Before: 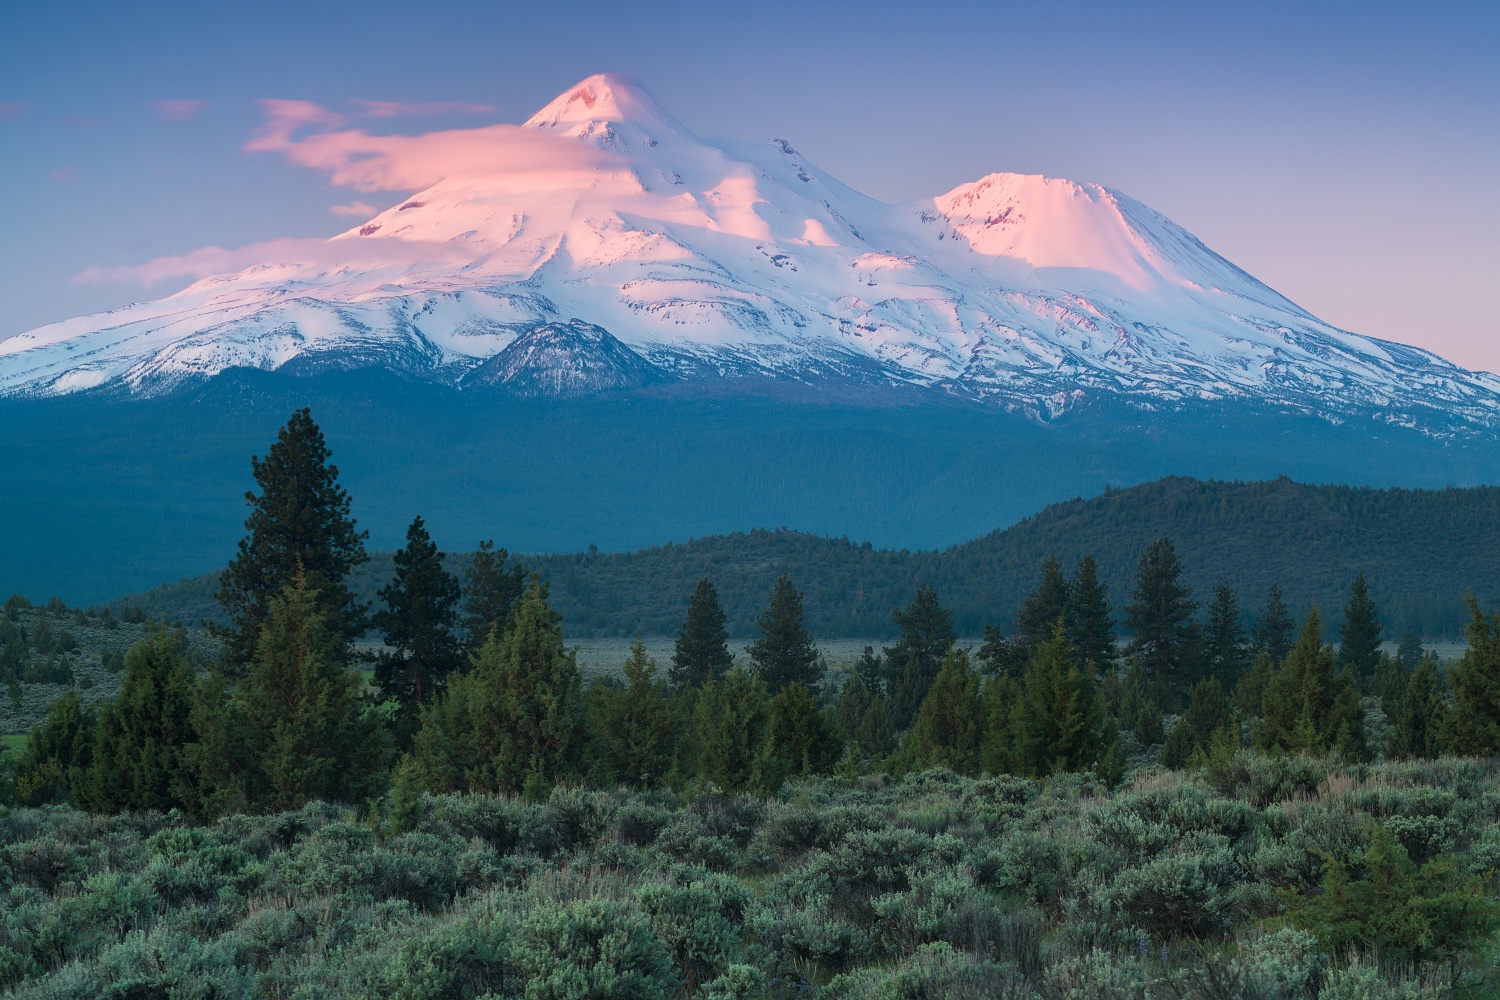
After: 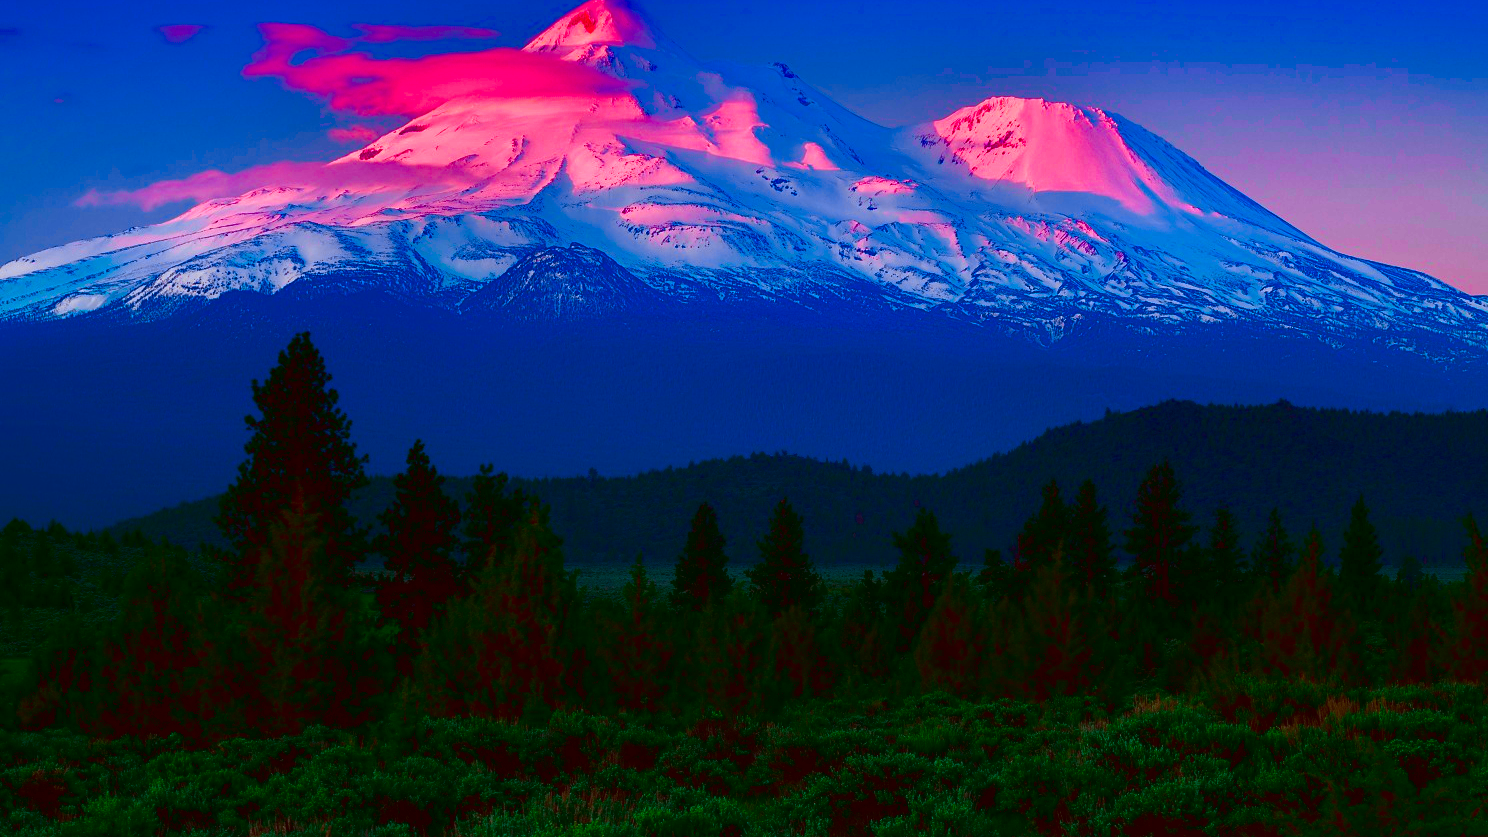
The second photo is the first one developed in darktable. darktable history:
color correction: highlights a* 1.12, highlights b* 24.26, shadows a* 15.58, shadows b* 24.26
crop: top 7.625%, bottom 8.027%
white balance: red 0.931, blue 1.11
haze removal: compatibility mode true, adaptive false
color balance rgb: perceptual saturation grading › global saturation 25%, perceptual brilliance grading › mid-tones 10%, perceptual brilliance grading › shadows 15%, global vibrance 20%
contrast brightness saturation: brightness -1, saturation 1
exposure: exposure -0.04 EV, compensate highlight preservation false
tone curve: curves: ch0 [(0, 0.017) (0.259, 0.344) (0.593, 0.778) (0.786, 0.931) (1, 0.999)]; ch1 [(0, 0) (0.405, 0.387) (0.442, 0.47) (0.492, 0.5) (0.511, 0.503) (0.548, 0.596) (0.7, 0.795) (1, 1)]; ch2 [(0, 0) (0.411, 0.433) (0.5, 0.504) (0.535, 0.581) (1, 1)], color space Lab, independent channels, preserve colors none
